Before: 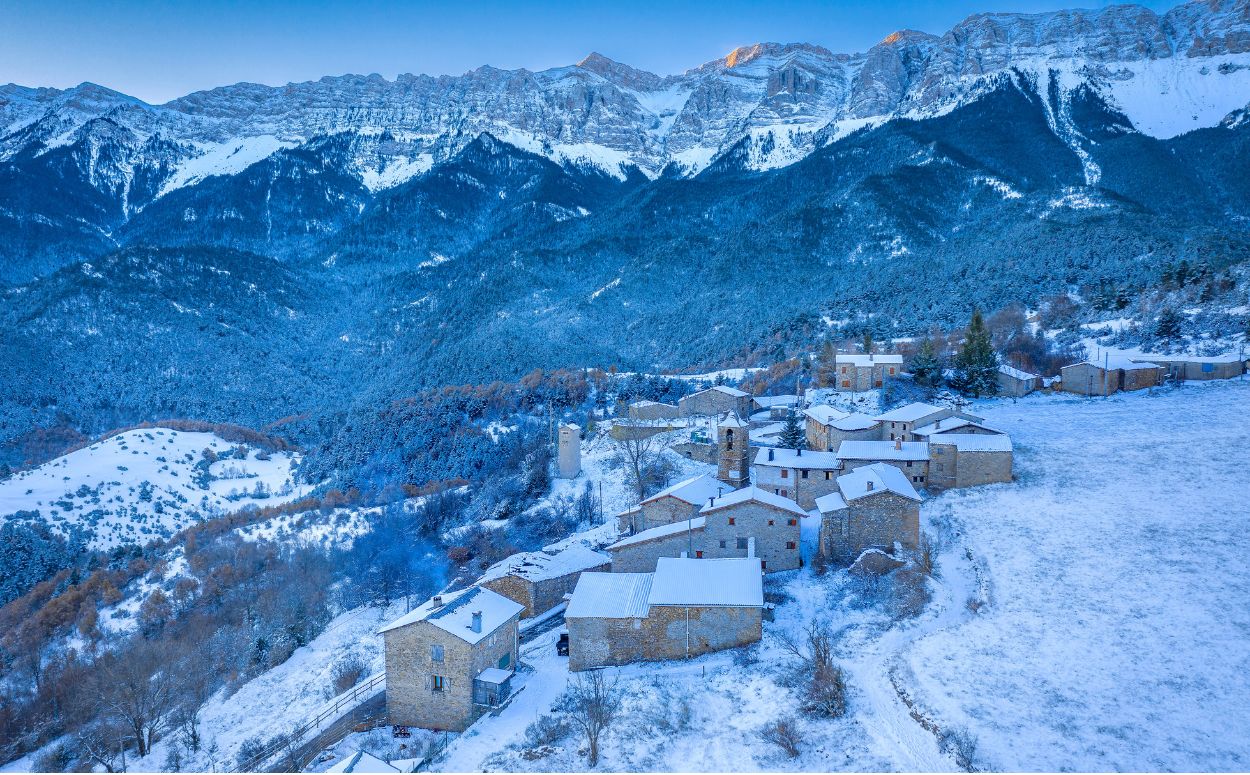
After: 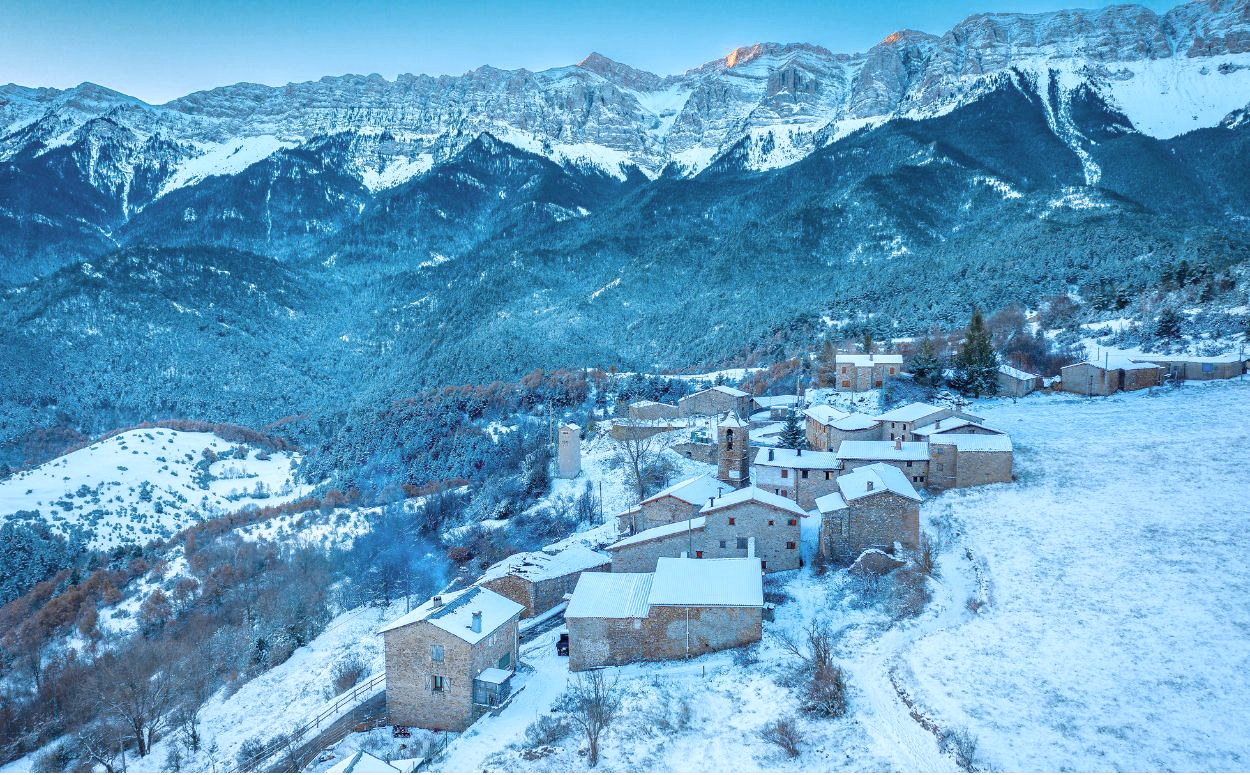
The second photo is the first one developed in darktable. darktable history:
color zones: curves: ch0 [(0.018, 0.548) (0.224, 0.64) (0.425, 0.447) (0.675, 0.575) (0.732, 0.579)]; ch1 [(0.066, 0.487) (0.25, 0.5) (0.404, 0.43) (0.75, 0.421) (0.956, 0.421)]; ch2 [(0.044, 0.561) (0.215, 0.465) (0.399, 0.544) (0.465, 0.548) (0.614, 0.447) (0.724, 0.43) (0.882, 0.623) (0.956, 0.632)], mix 26.53%
